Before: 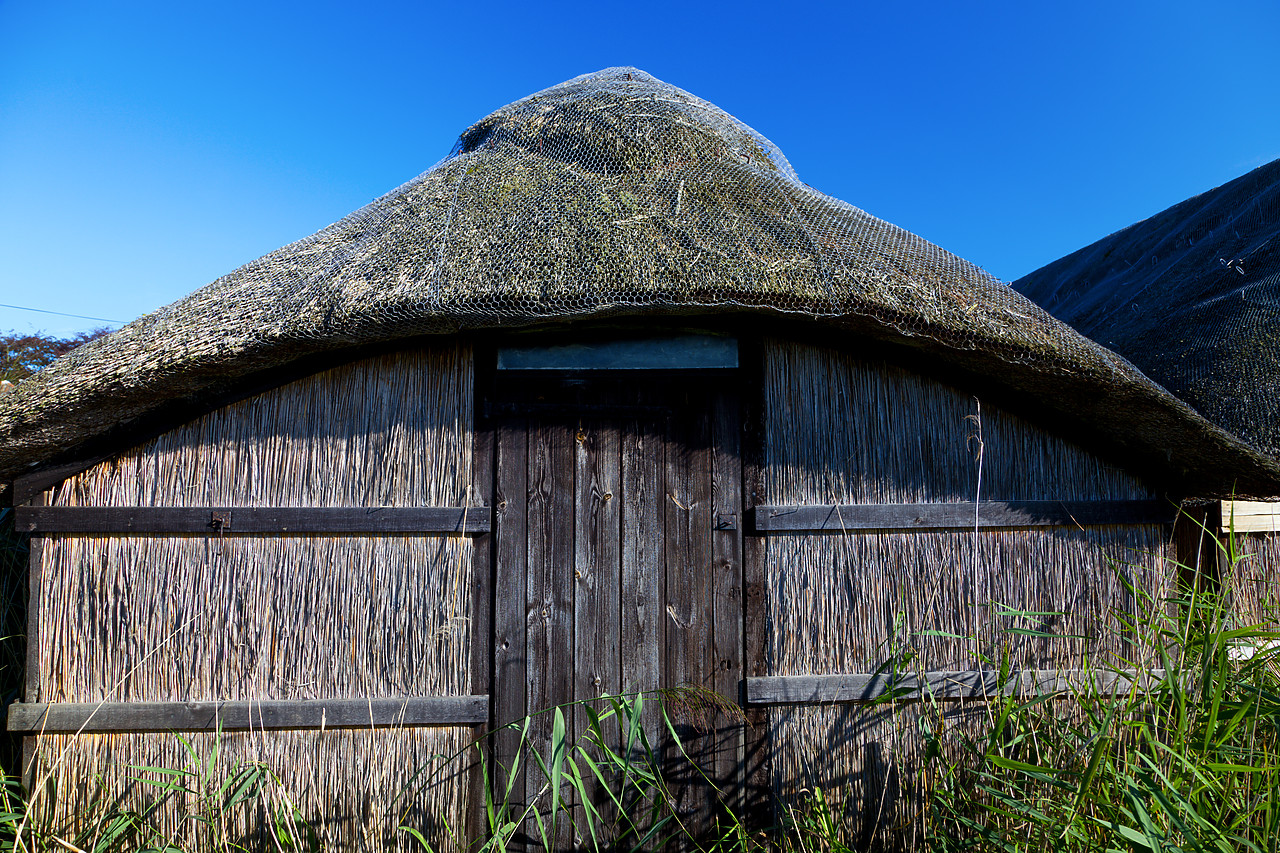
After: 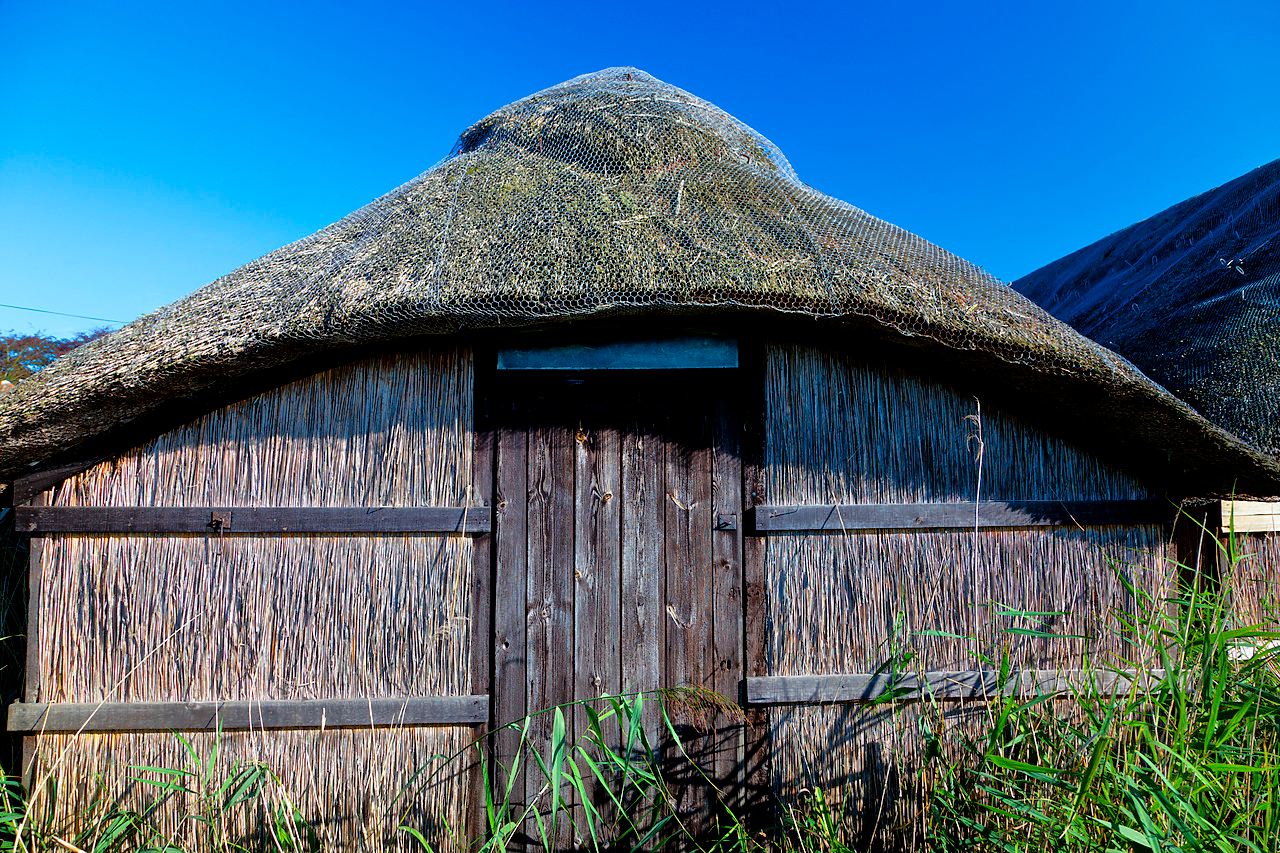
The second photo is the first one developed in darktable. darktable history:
tone equalizer: -7 EV 0.145 EV, -6 EV 0.613 EV, -5 EV 1.11 EV, -4 EV 1.35 EV, -3 EV 1.13 EV, -2 EV 0.6 EV, -1 EV 0.145 EV
